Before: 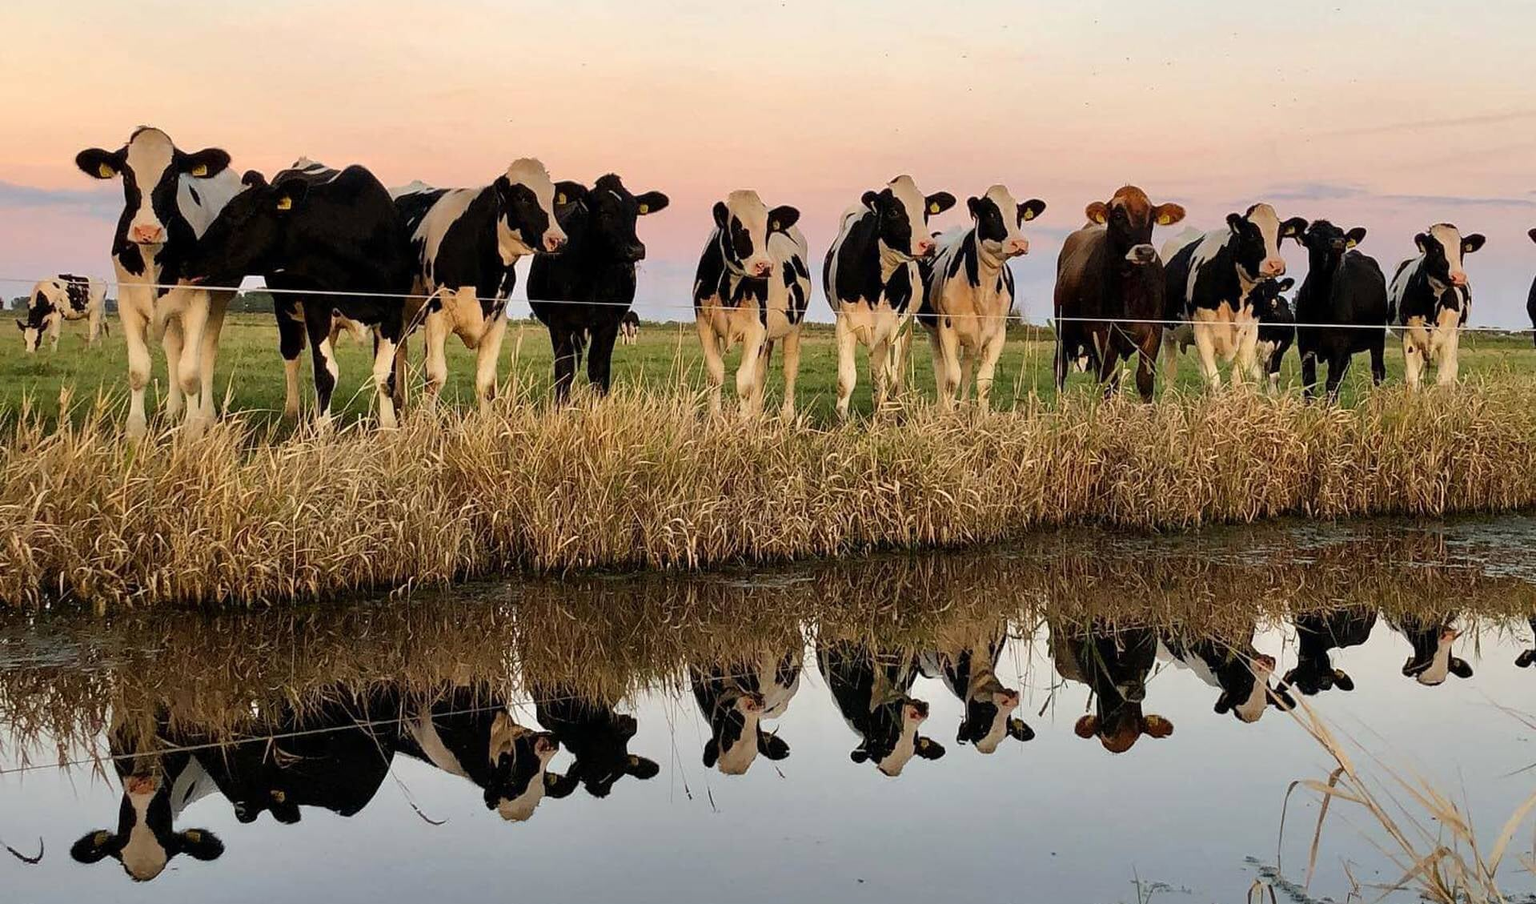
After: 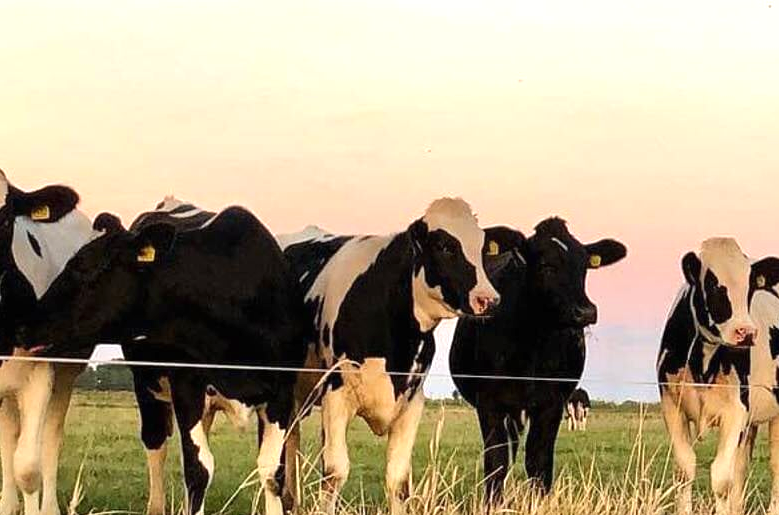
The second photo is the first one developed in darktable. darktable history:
exposure: black level correction 0, exposure 0.499 EV, compensate exposure bias true, compensate highlight preservation false
crop and rotate: left 10.945%, top 0.066%, right 48.458%, bottom 54.289%
